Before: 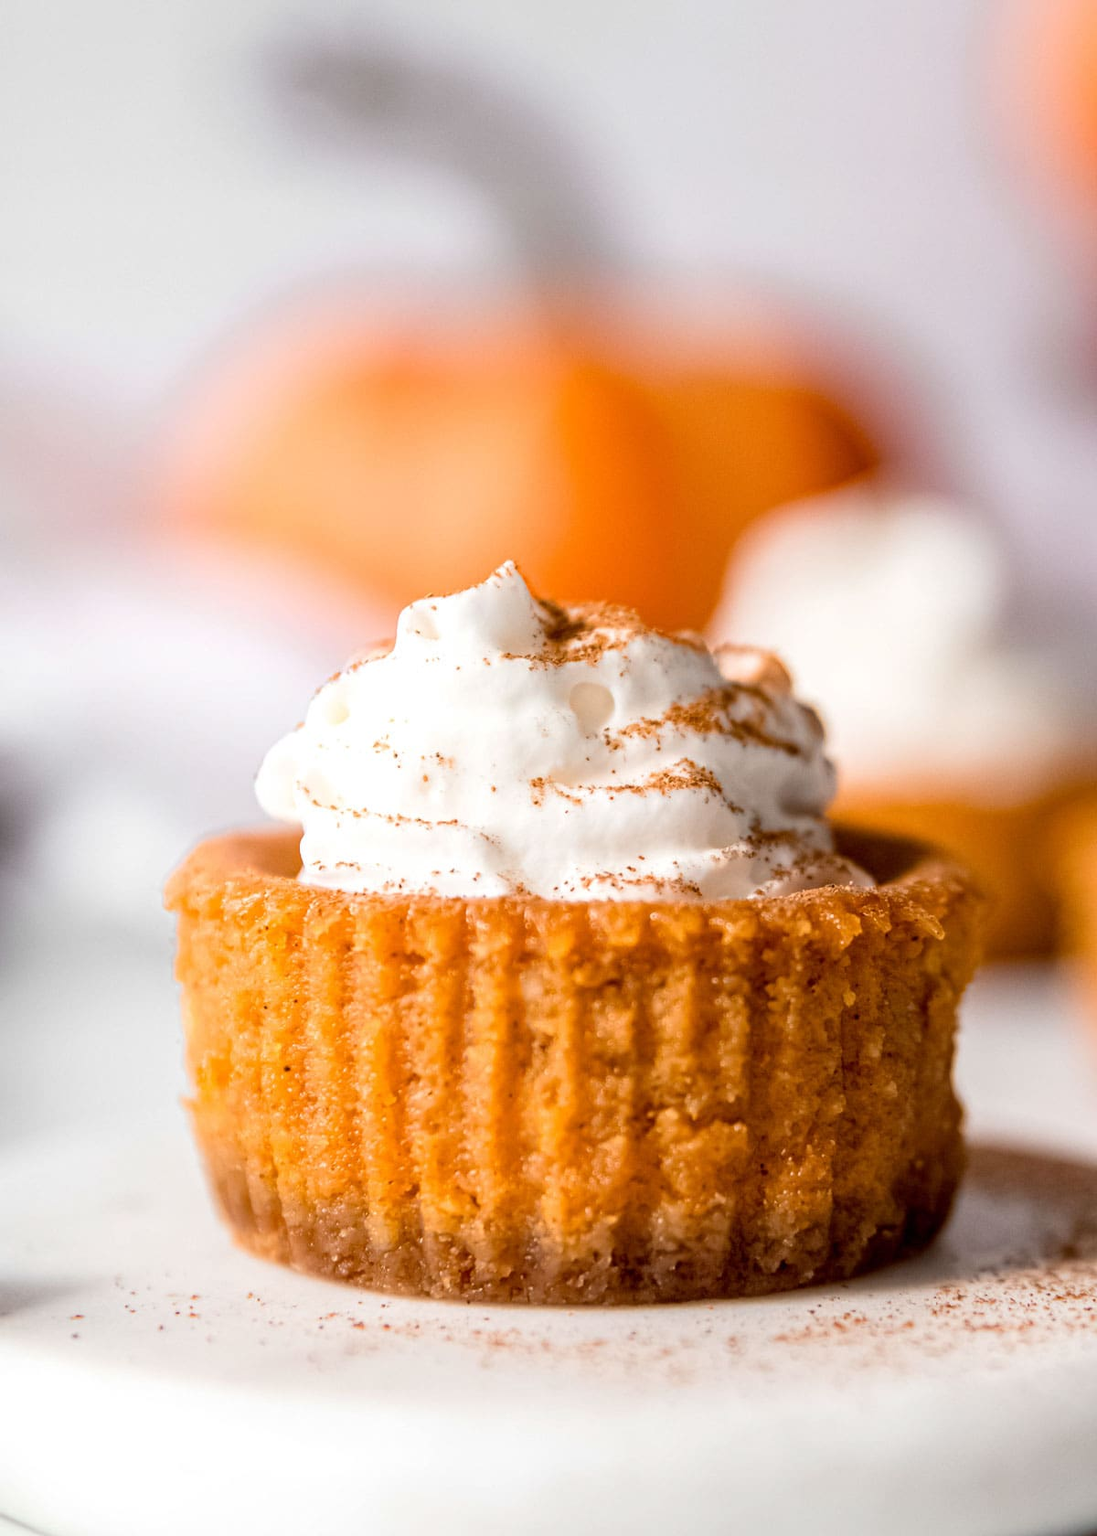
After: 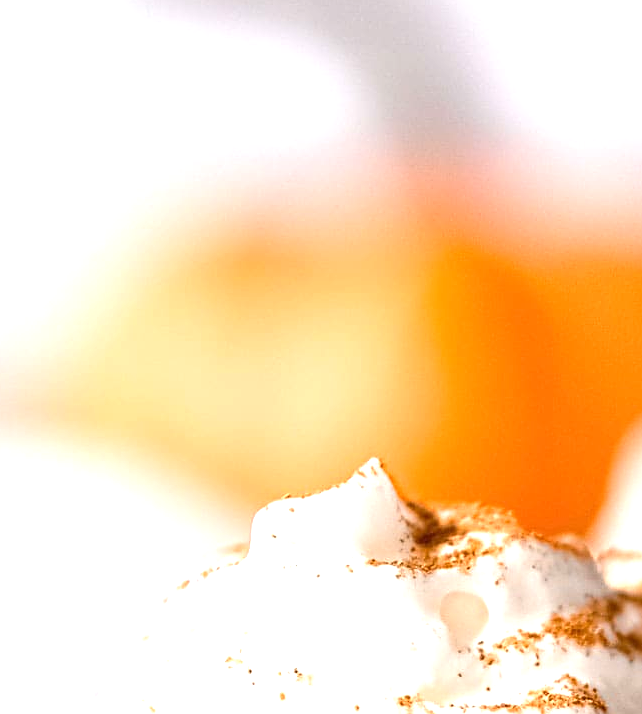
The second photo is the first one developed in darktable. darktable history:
exposure: exposure 0.735 EV, compensate highlight preservation false
crop: left 15.291%, top 9.244%, right 31.159%, bottom 48.218%
sharpen: on, module defaults
